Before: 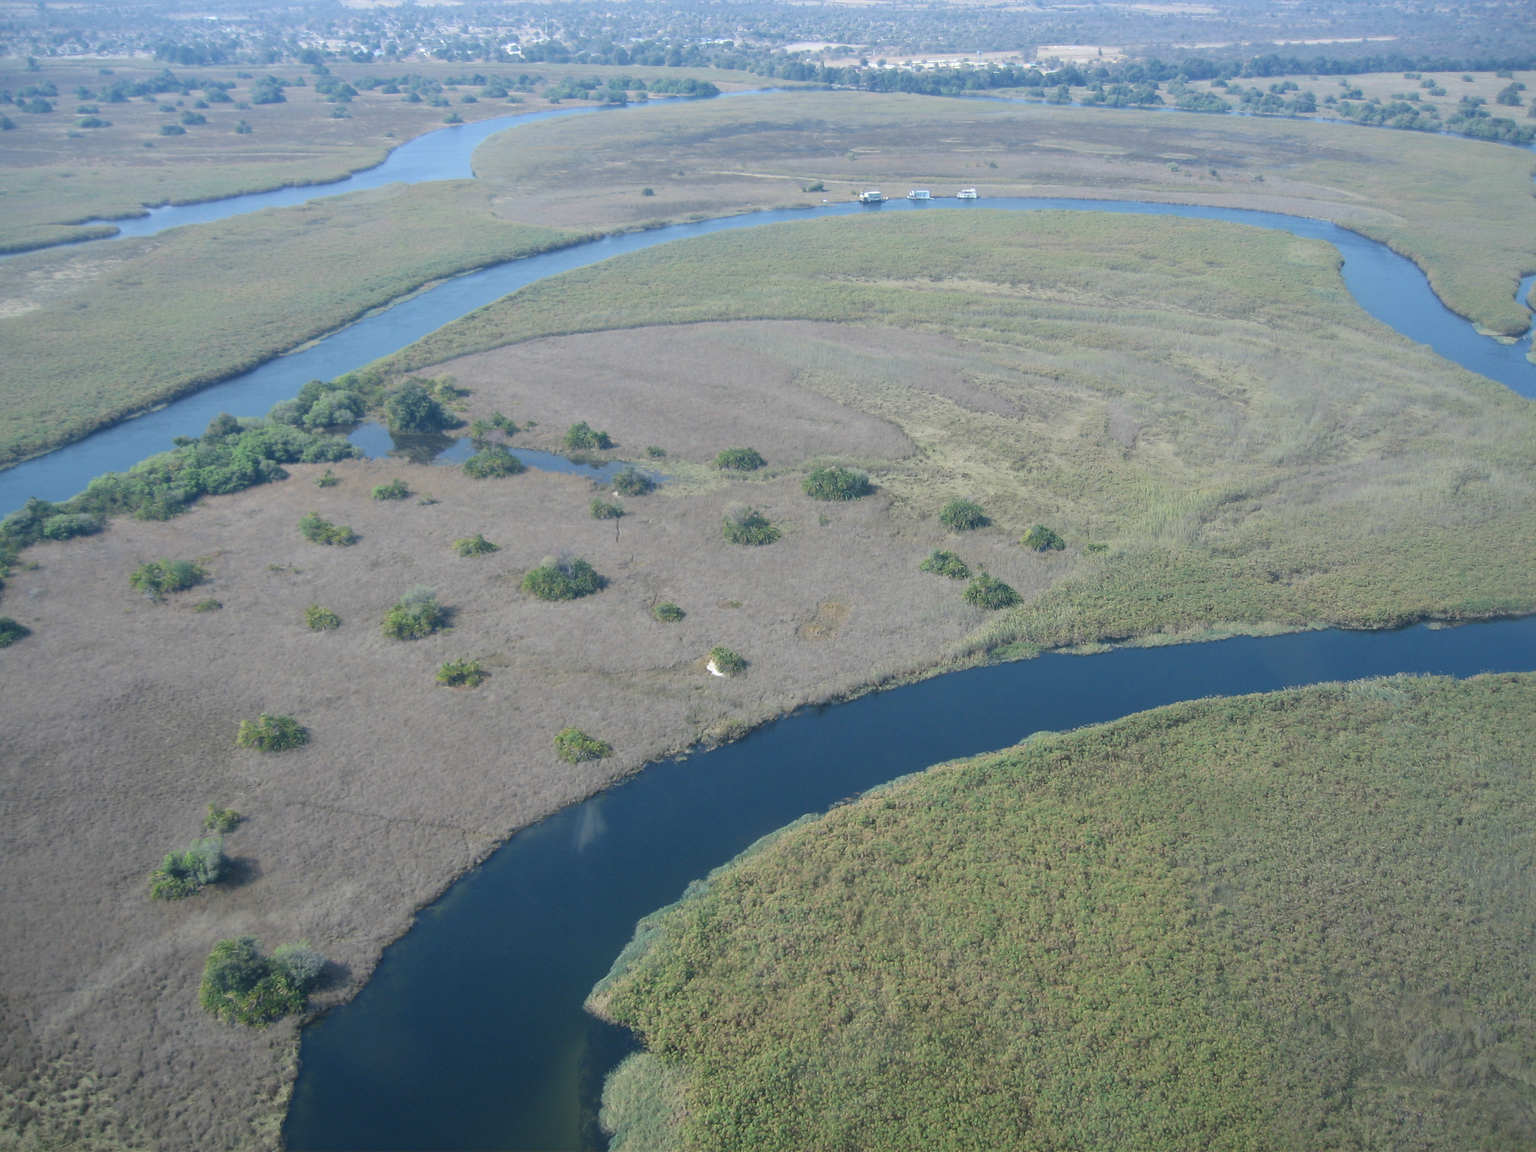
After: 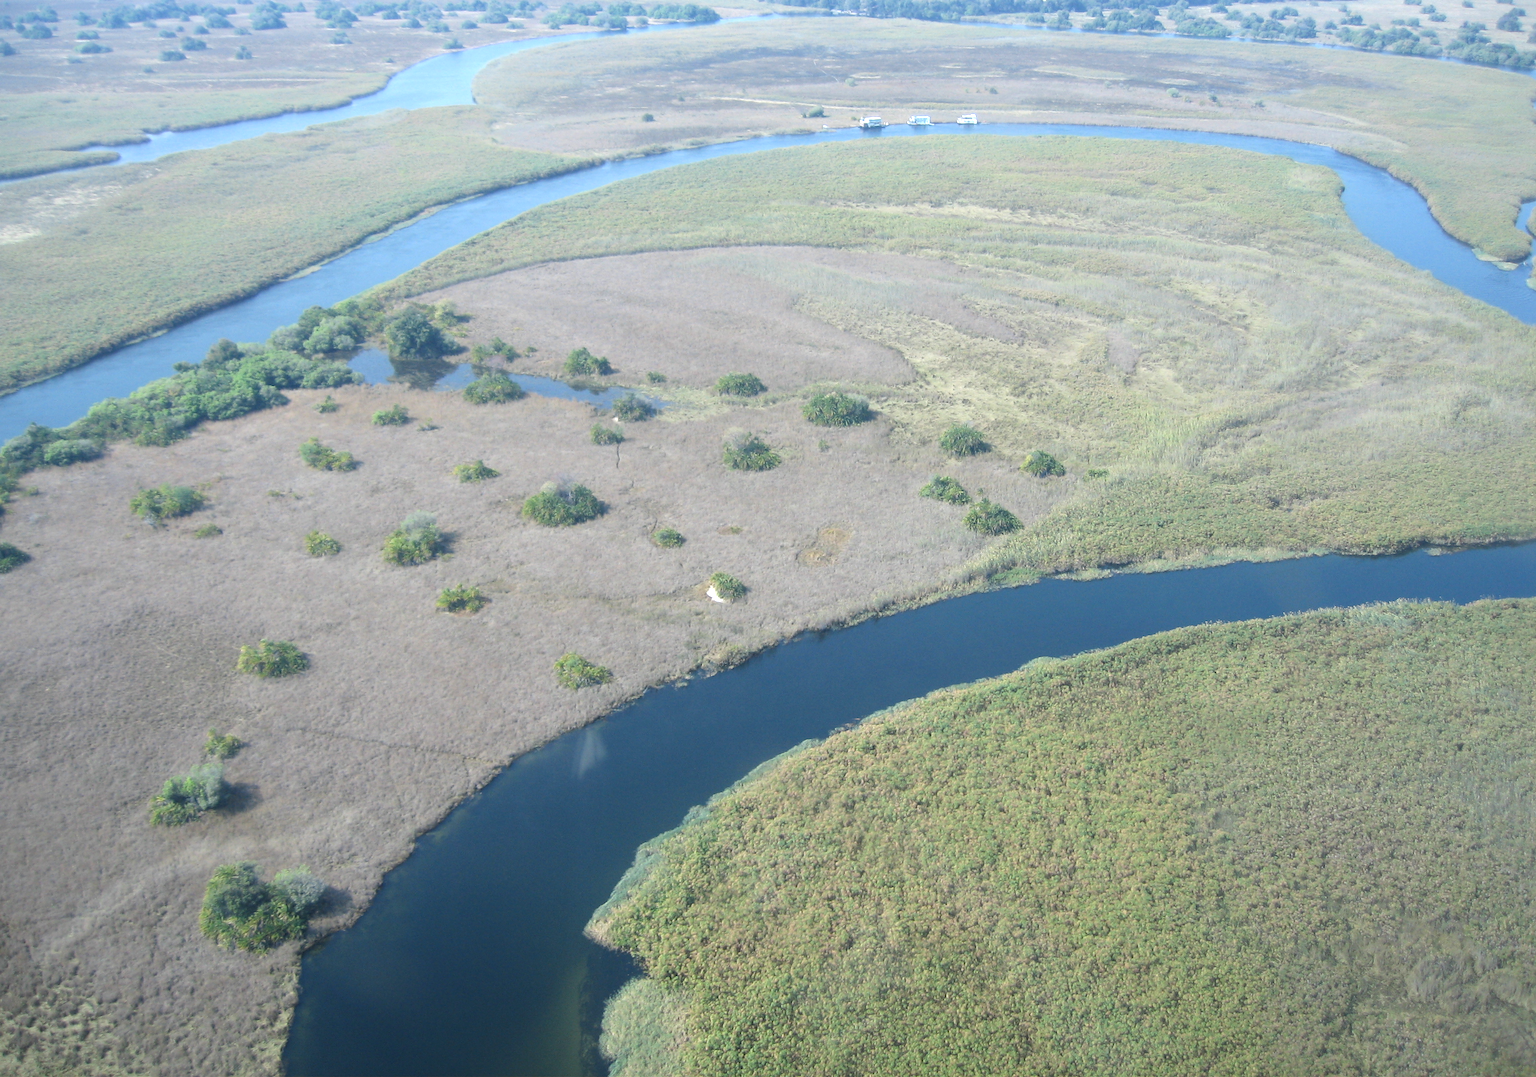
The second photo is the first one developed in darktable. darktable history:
crop and rotate: top 6.48%
tone equalizer: -8 EV -0.714 EV, -7 EV -0.704 EV, -6 EV -0.564 EV, -5 EV -0.392 EV, -3 EV 0.38 EV, -2 EV 0.6 EV, -1 EV 0.676 EV, +0 EV 0.72 EV
